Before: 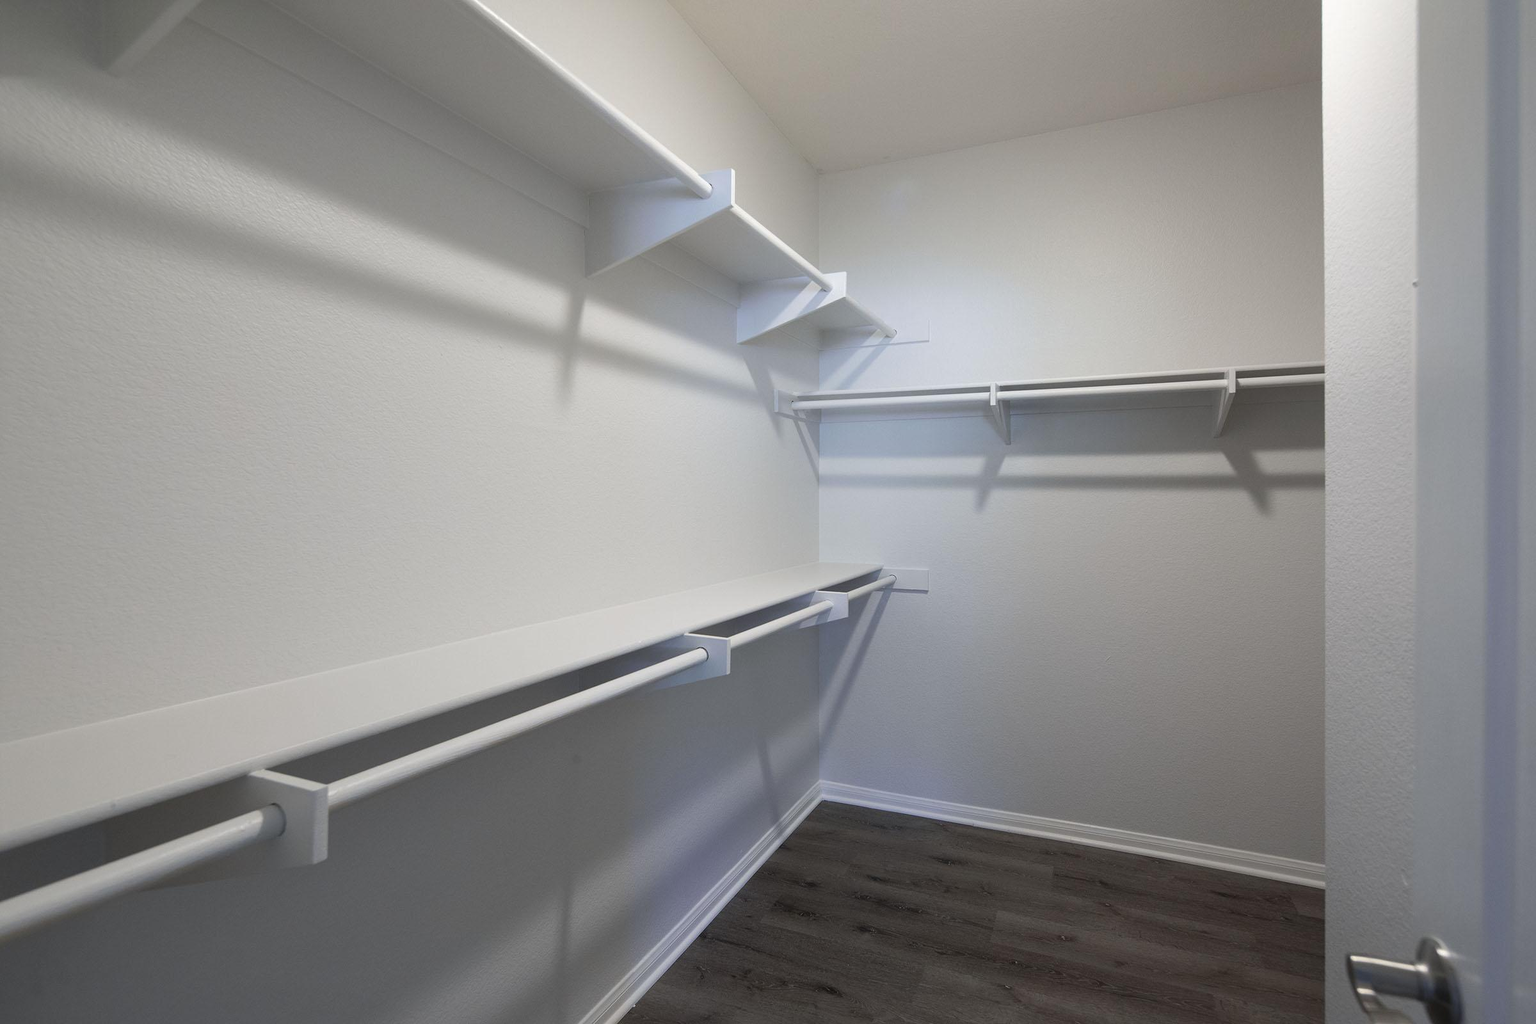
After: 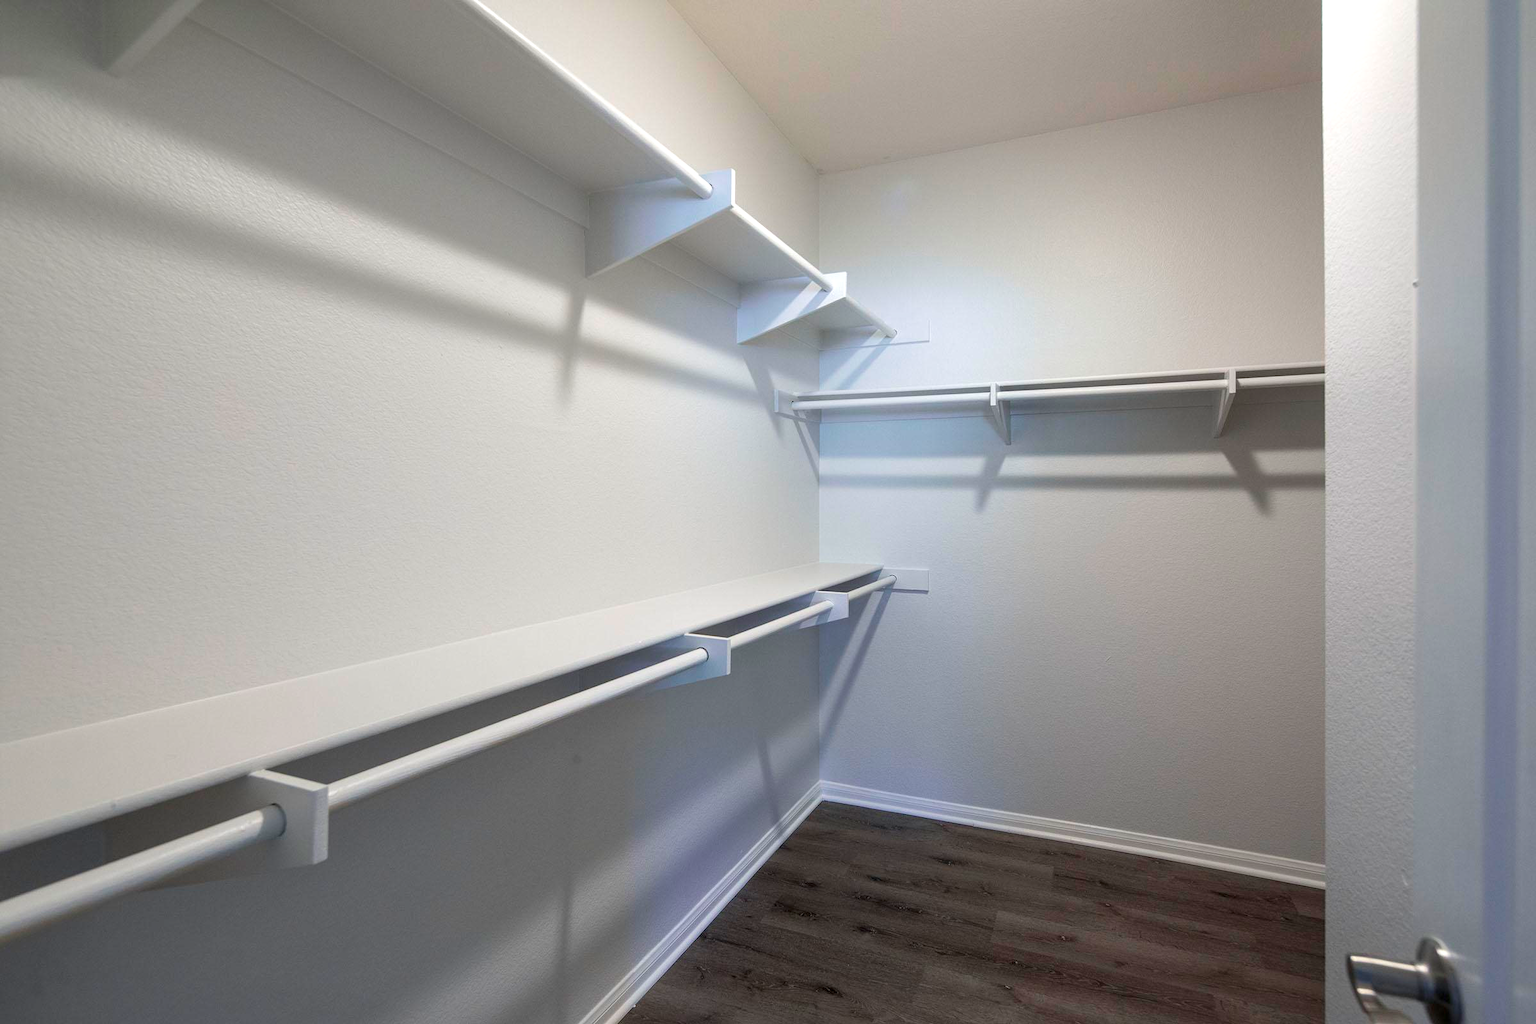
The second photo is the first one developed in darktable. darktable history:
velvia: on, module defaults
local contrast: on, module defaults
exposure: exposure 0.187 EV, compensate highlight preservation false
